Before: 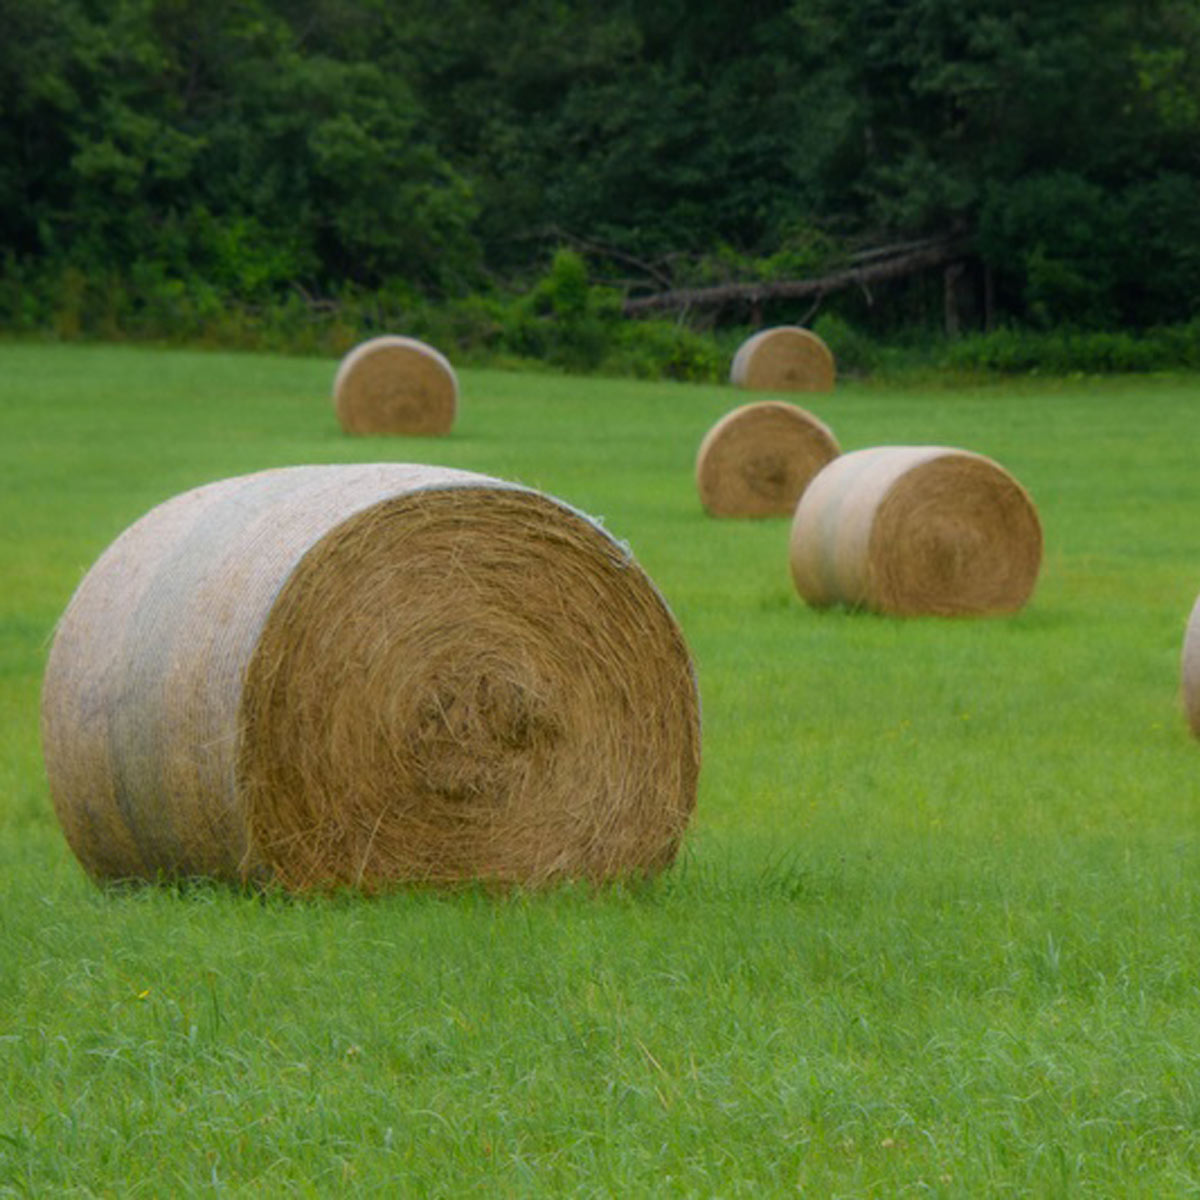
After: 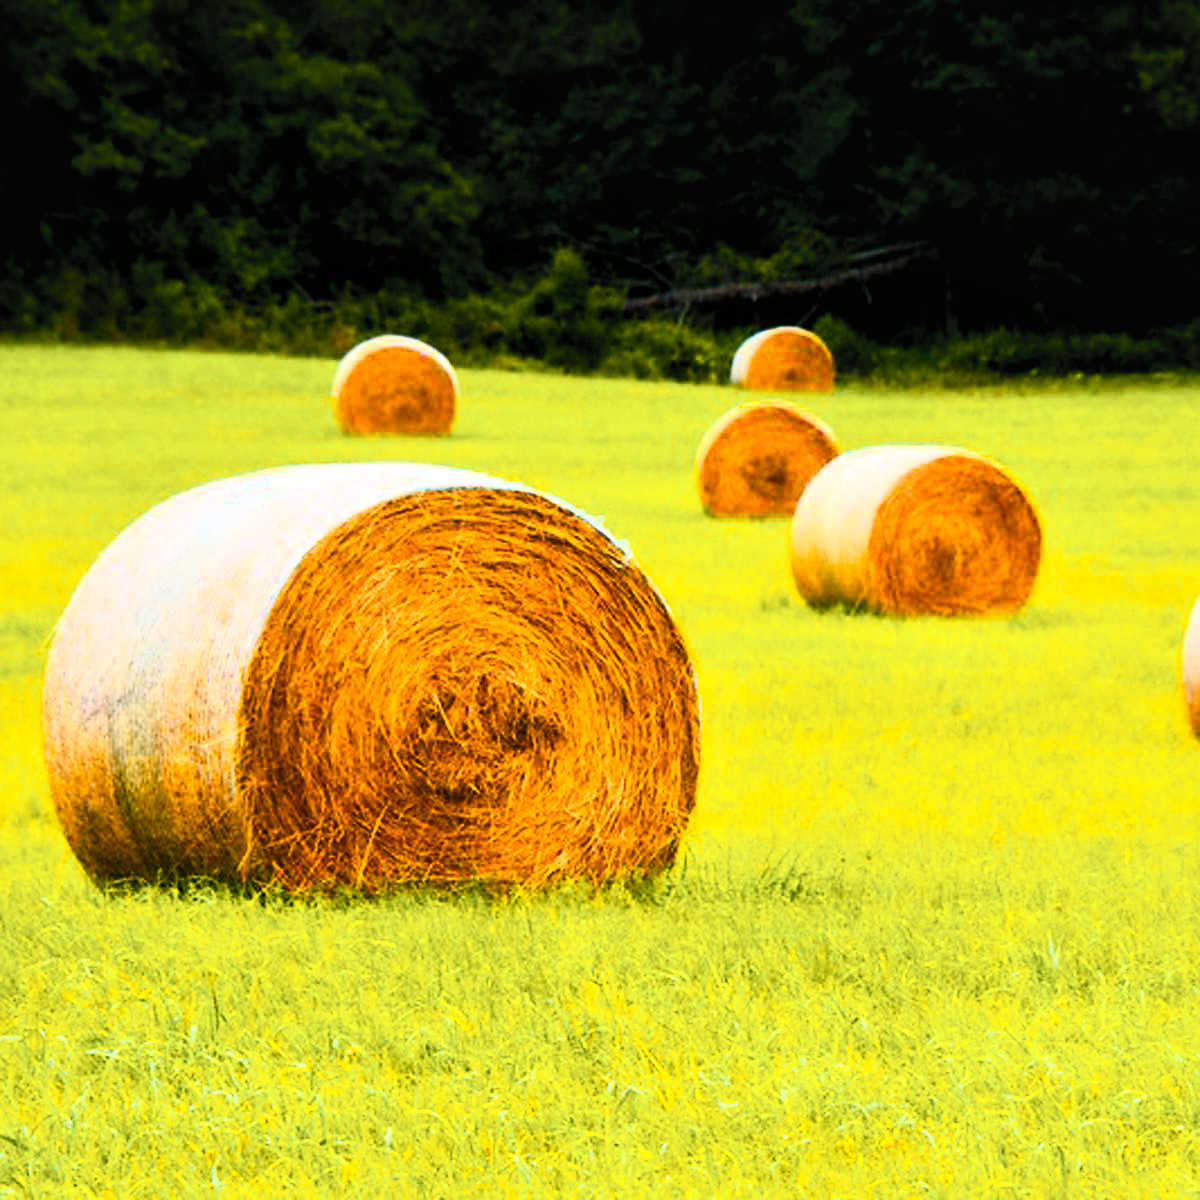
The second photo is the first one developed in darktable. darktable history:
tone equalizer: -8 EV 0.01 EV, -7 EV -0.041 EV, -6 EV 0.033 EV, -5 EV 0.049 EV, -4 EV 0.236 EV, -3 EV 0.616 EV, -2 EV 0.573 EV, -1 EV 0.172 EV, +0 EV 0.042 EV
sharpen: radius 1.88, amount 0.406, threshold 1.62
exposure: exposure -0.298 EV, compensate highlight preservation false
contrast brightness saturation: contrast 0.825, brightness 0.585, saturation 0.579
local contrast: mode bilateral grid, contrast 20, coarseness 50, detail 120%, midtone range 0.2
color zones: curves: ch1 [(0.263, 0.53) (0.376, 0.287) (0.487, 0.512) (0.748, 0.547) (1, 0.513)]; ch2 [(0.262, 0.45) (0.751, 0.477)]
color balance rgb: global offset › luminance -0.502%, linear chroma grading › global chroma 24.84%, perceptual saturation grading › global saturation 31.038%
filmic rgb: black relative exposure -4.94 EV, white relative exposure 2.84 EV, hardness 3.72
